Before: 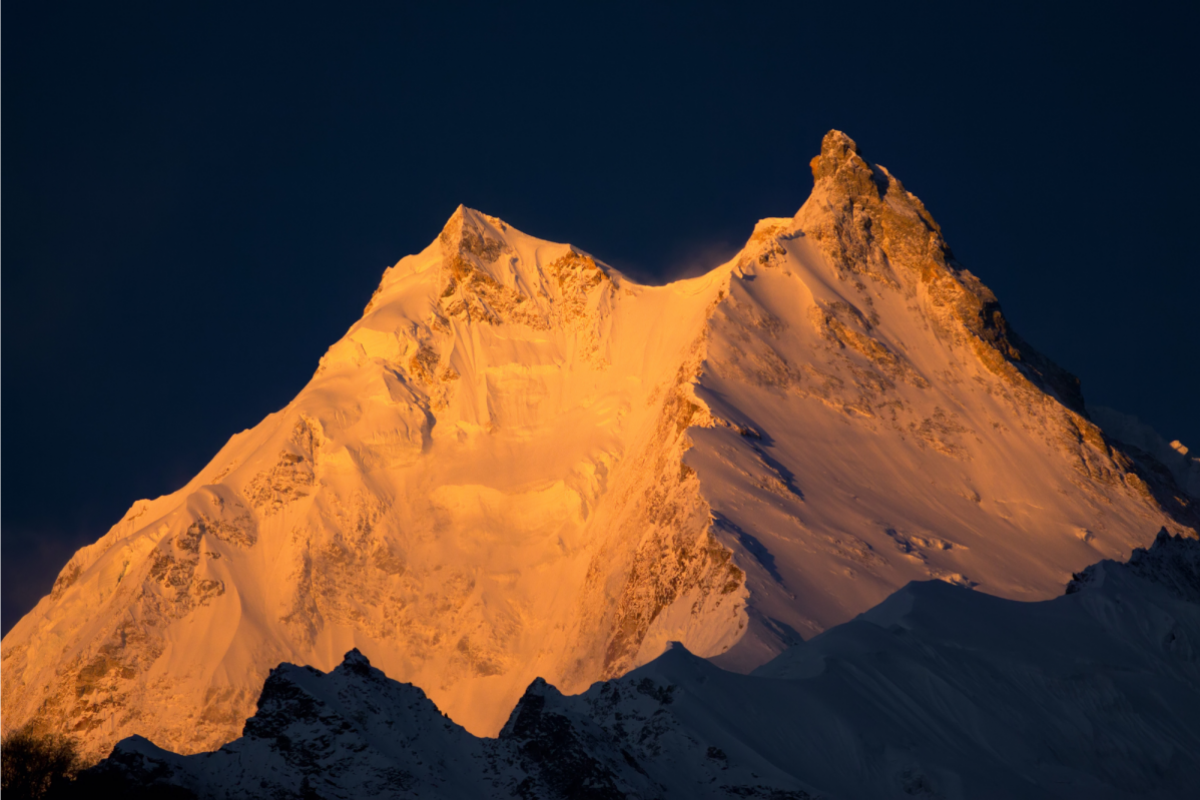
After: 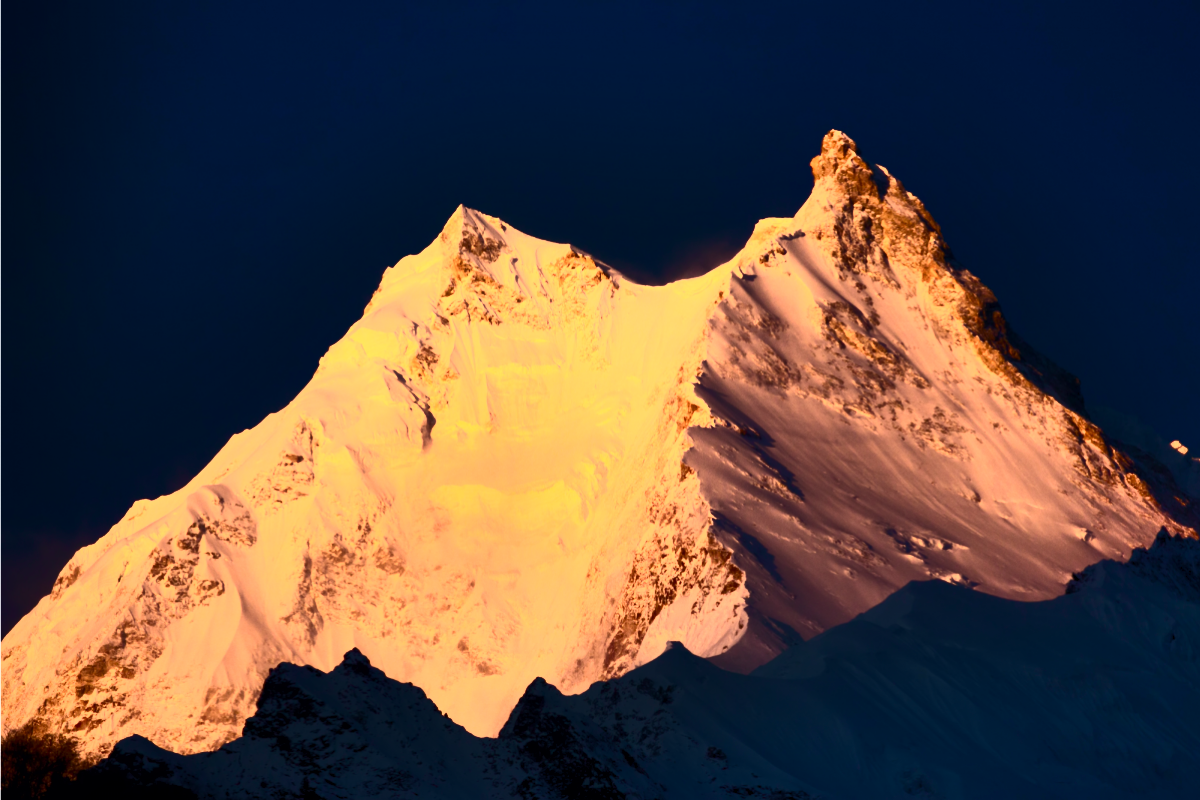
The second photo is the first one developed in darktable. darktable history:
shadows and highlights: low approximation 0.01, soften with gaussian
contrast brightness saturation: contrast 0.62, brightness 0.34, saturation 0.14
tone curve: curves: ch0 [(0, 0) (0.227, 0.17) (0.766, 0.774) (1, 1)]; ch1 [(0, 0) (0.114, 0.127) (0.437, 0.452) (0.498, 0.498) (0.529, 0.541) (0.579, 0.589) (1, 1)]; ch2 [(0, 0) (0.233, 0.259) (0.493, 0.492) (0.587, 0.573) (1, 1)], color space Lab, independent channels, preserve colors none
exposure: black level correction 0.001, compensate highlight preservation false
